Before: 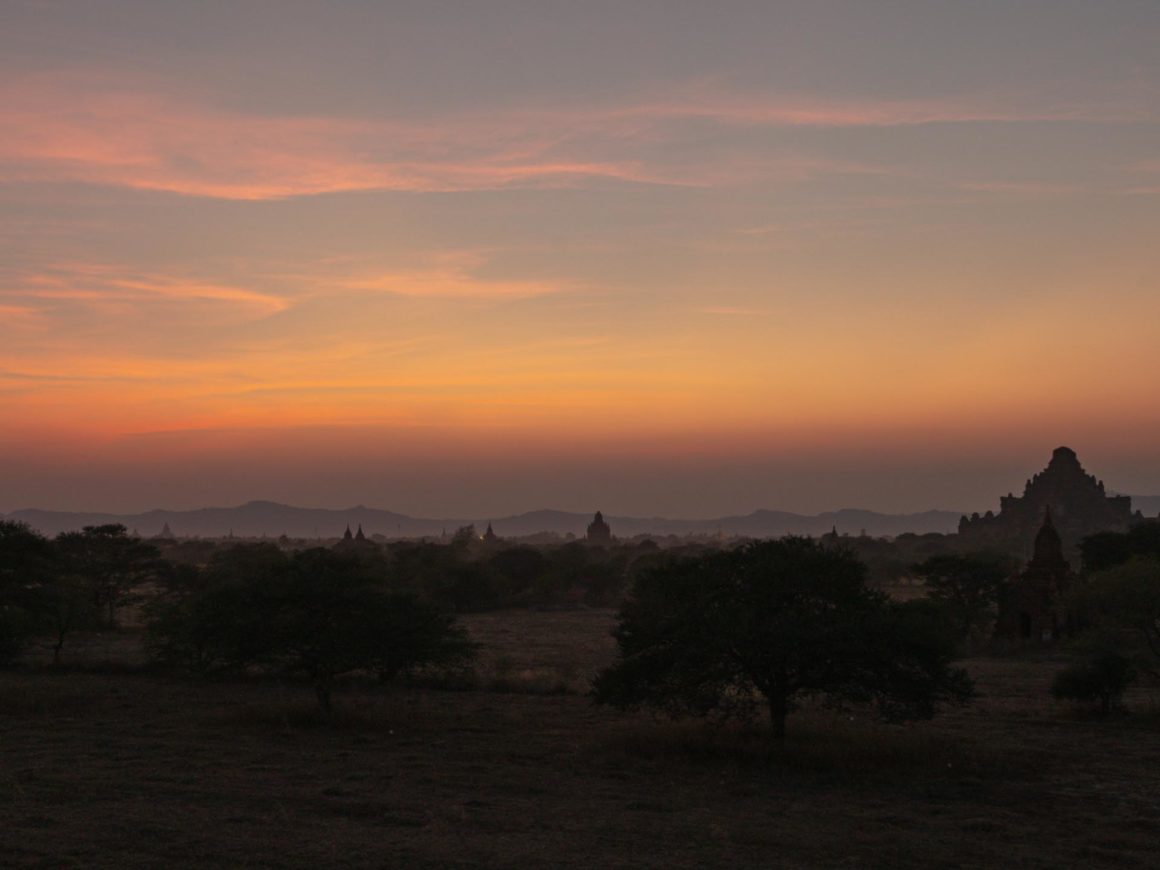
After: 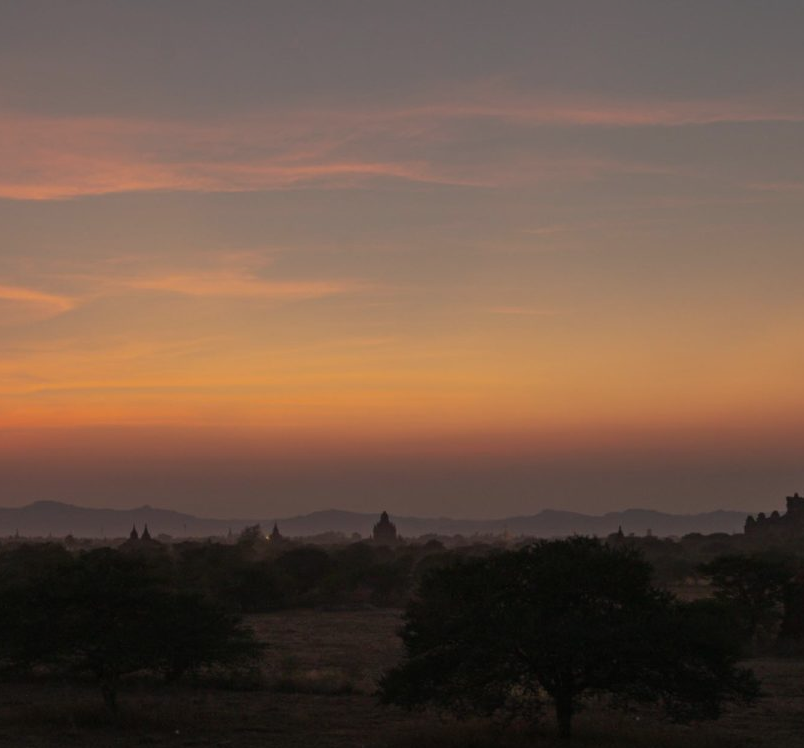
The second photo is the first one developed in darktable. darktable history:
graduated density: rotation -0.352°, offset 57.64
crop: left 18.479%, right 12.2%, bottom 13.971%
